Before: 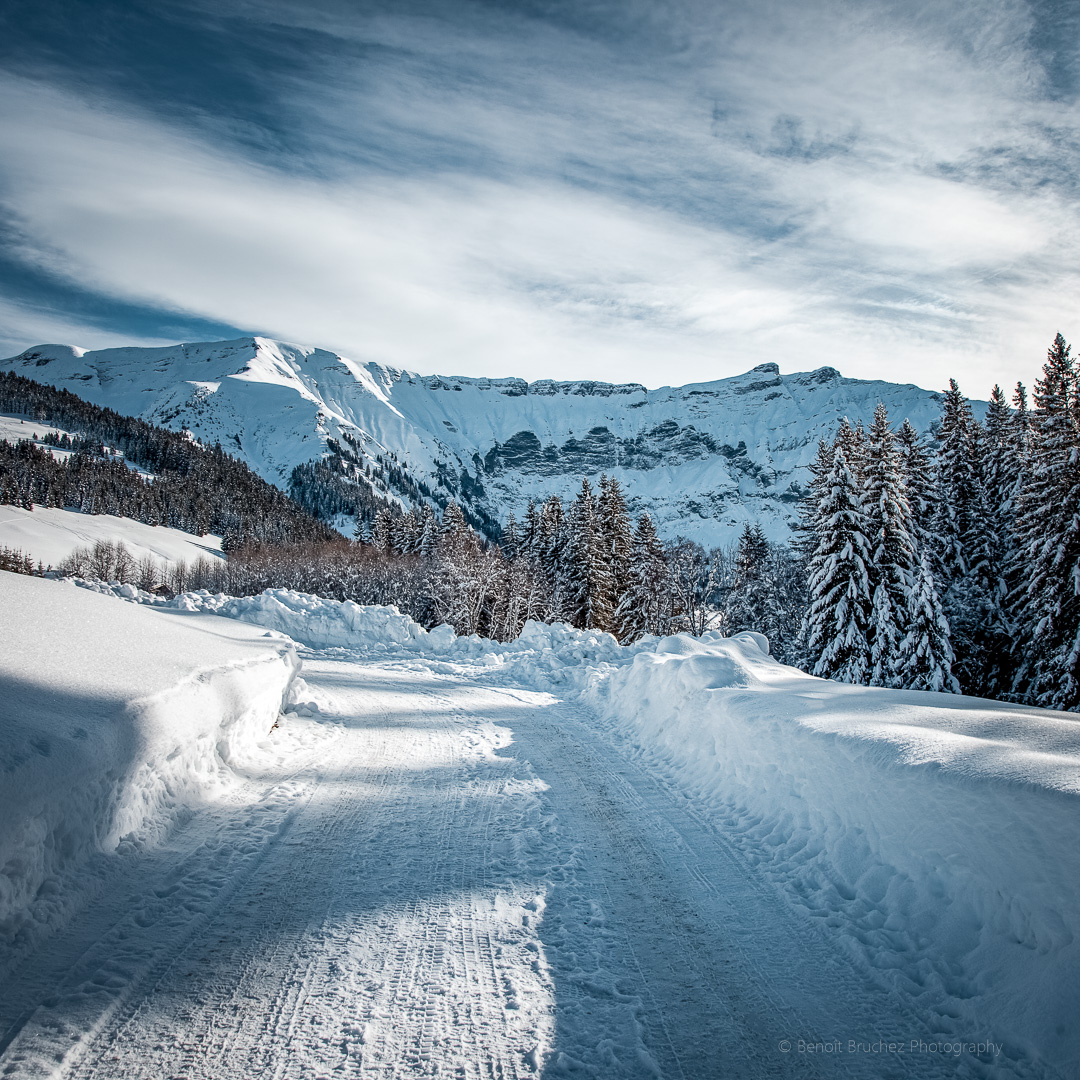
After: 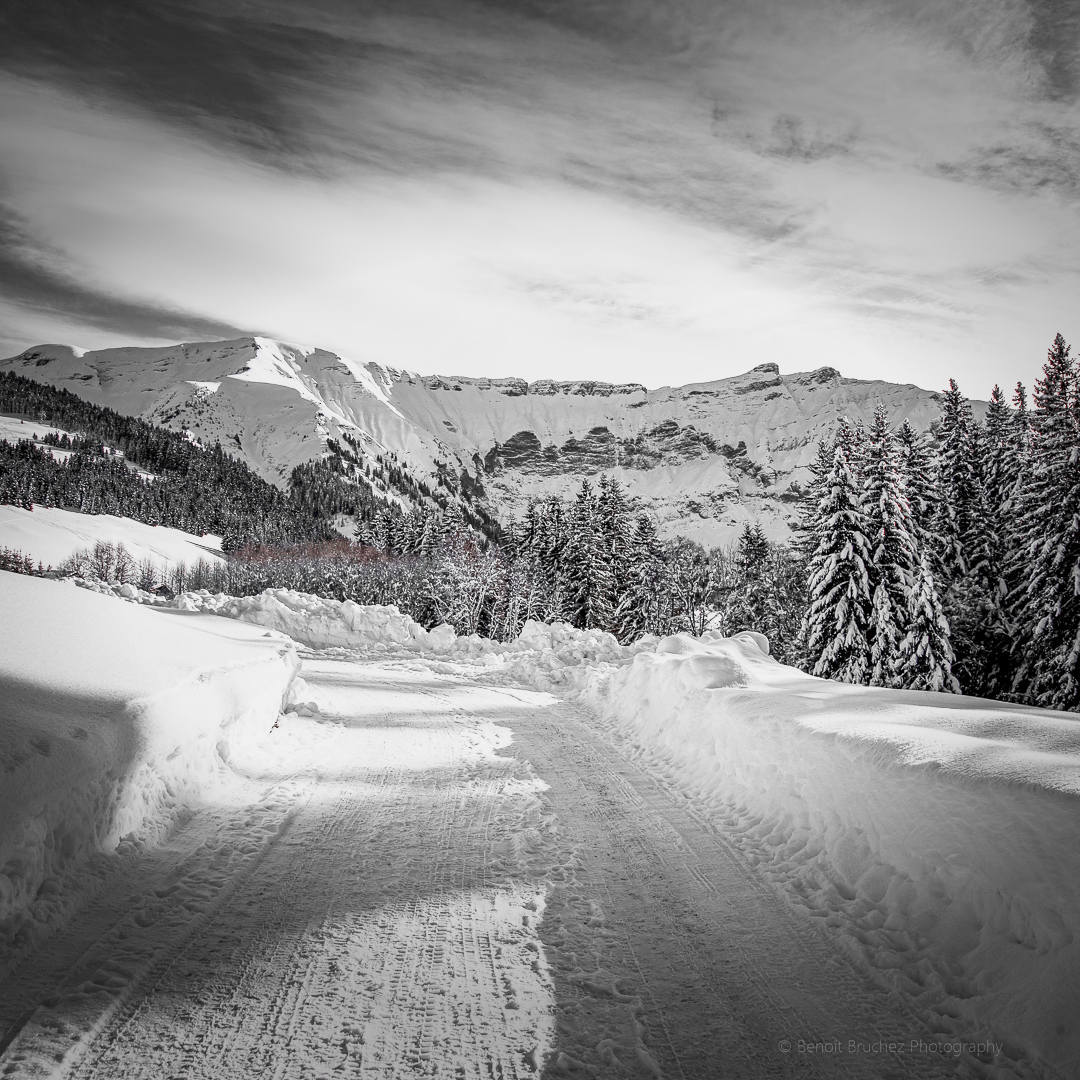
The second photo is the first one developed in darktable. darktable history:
base curve: curves: ch0 [(0, 0) (0.088, 0.125) (0.176, 0.251) (0.354, 0.501) (0.613, 0.749) (1, 0.877)], preserve colors none
color zones: curves: ch0 [(0, 0.278) (0.143, 0.5) (0.286, 0.5) (0.429, 0.5) (0.571, 0.5) (0.714, 0.5) (0.857, 0.5) (1, 0.5)]; ch1 [(0, 1) (0.143, 0.165) (0.286, 0) (0.429, 0) (0.571, 0) (0.714, 0) (0.857, 0.5) (1, 0.5)]; ch2 [(0, 0.508) (0.143, 0.5) (0.286, 0.5) (0.429, 0.5) (0.571, 0.5) (0.714, 0.5) (0.857, 0.5) (1, 0.5)]
vignetting: fall-off start 79.43%, saturation -0.649, width/height ratio 1.327, unbound false
